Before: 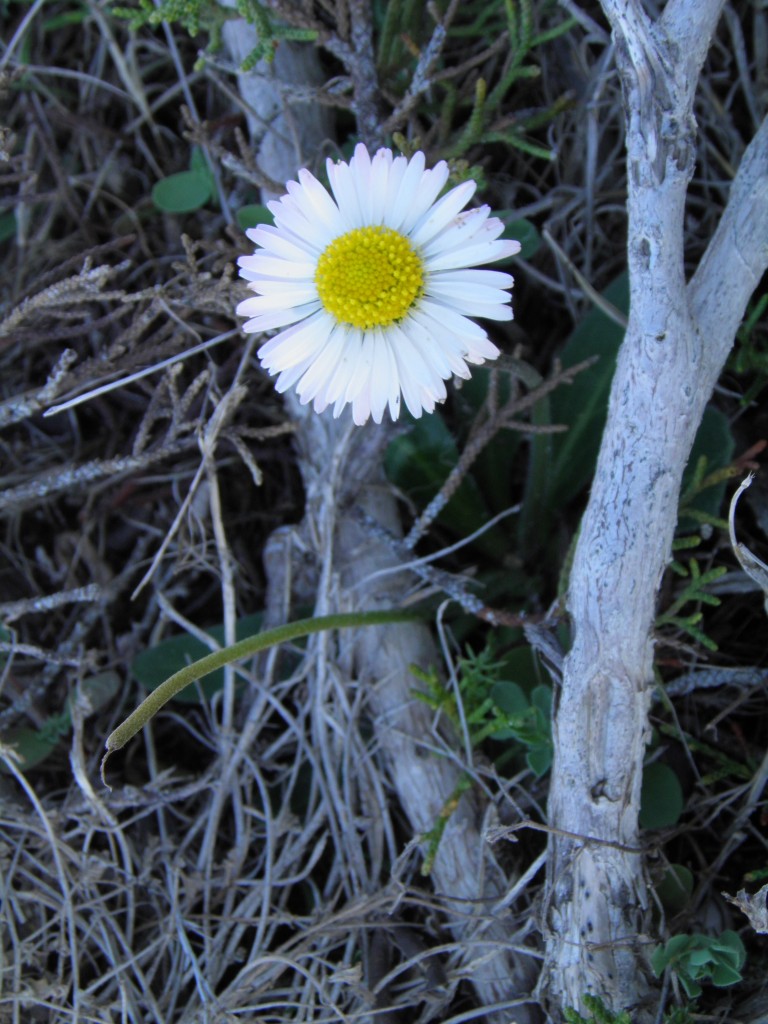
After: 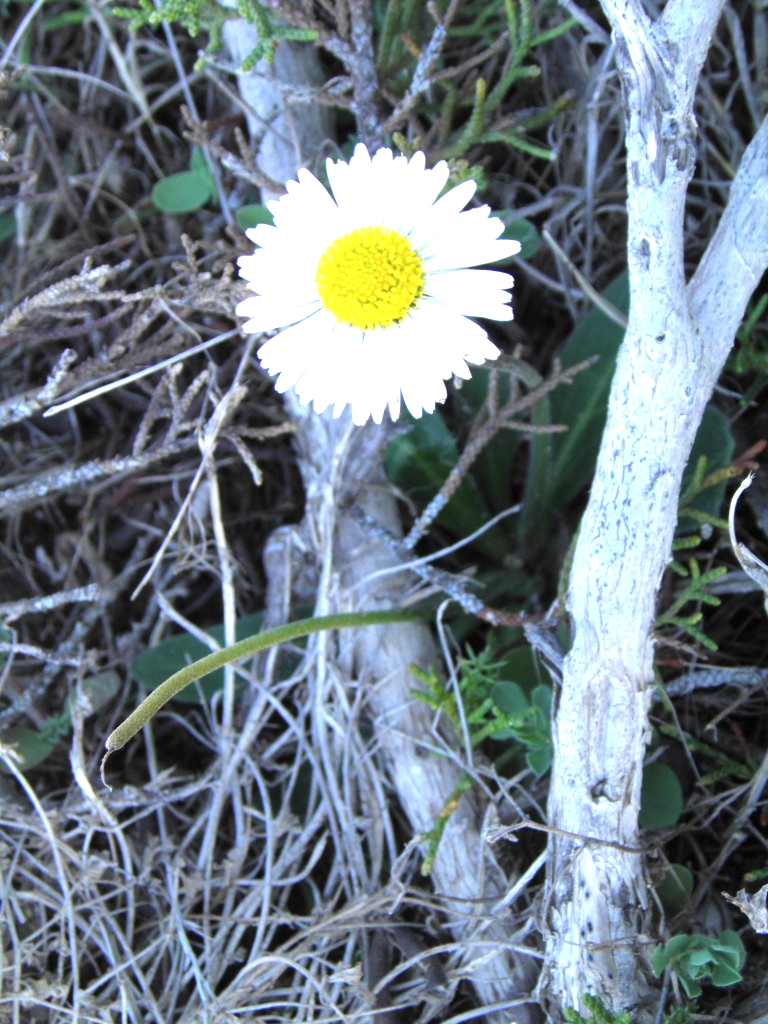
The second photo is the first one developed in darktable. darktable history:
contrast brightness saturation: saturation -0.05
exposure: black level correction 0, exposure 1.379 EV, compensate exposure bias true, compensate highlight preservation false
